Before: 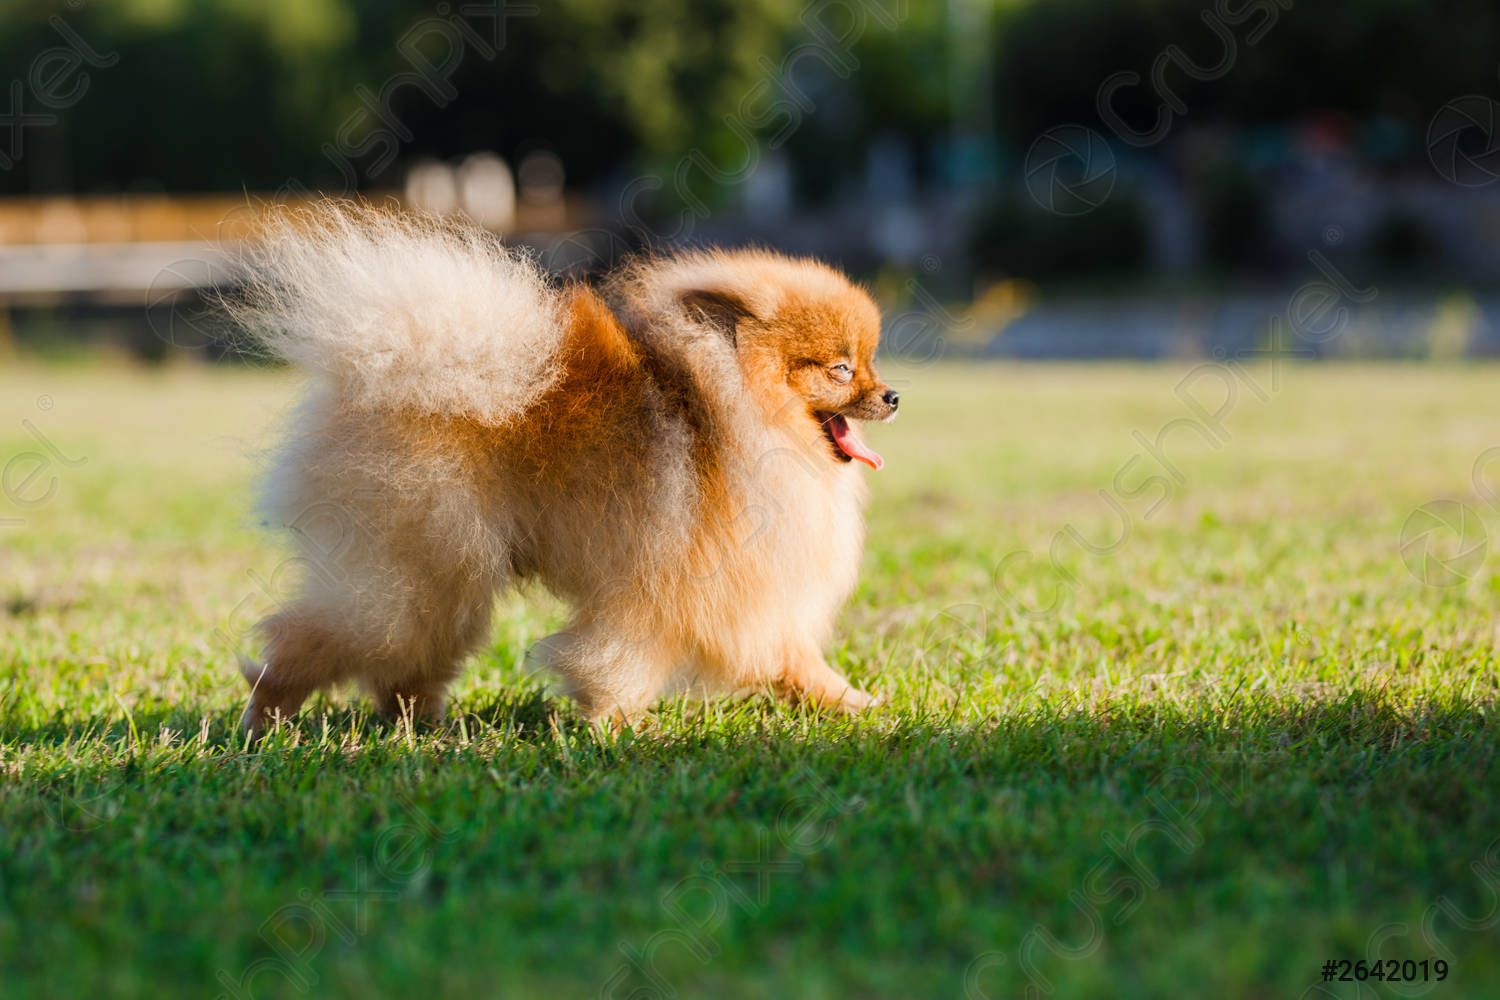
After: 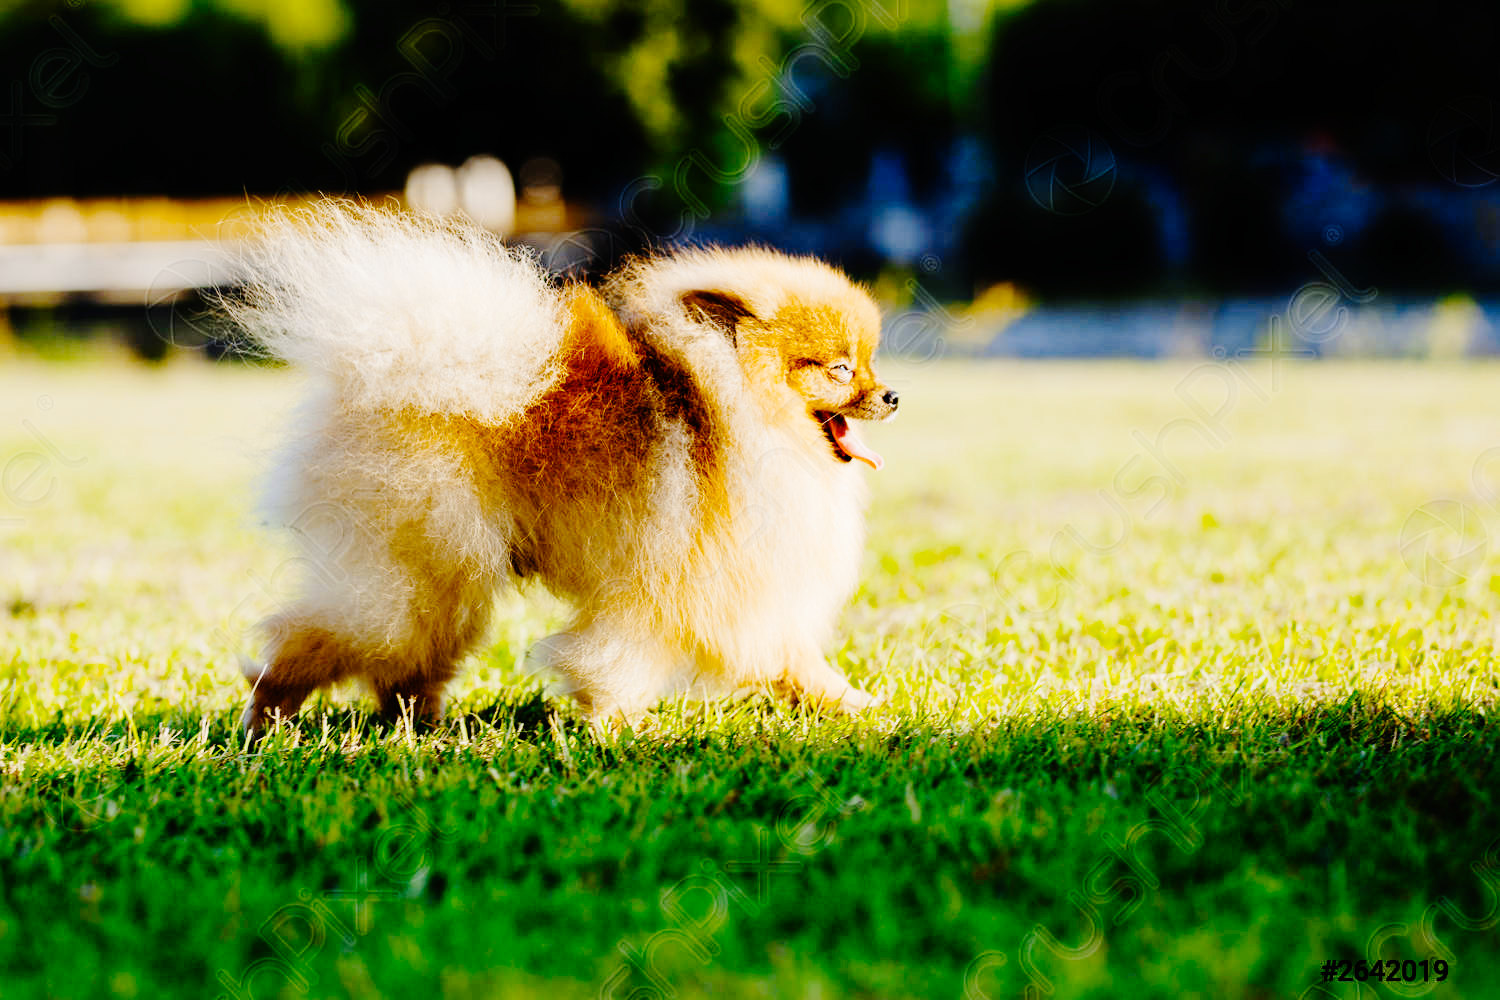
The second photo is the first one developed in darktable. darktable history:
color contrast: green-magenta contrast 0.8, blue-yellow contrast 1.1, unbound 0
base curve: curves: ch0 [(0, 0) (0.036, 0.01) (0.123, 0.254) (0.258, 0.504) (0.507, 0.748) (1, 1)], preserve colors none
